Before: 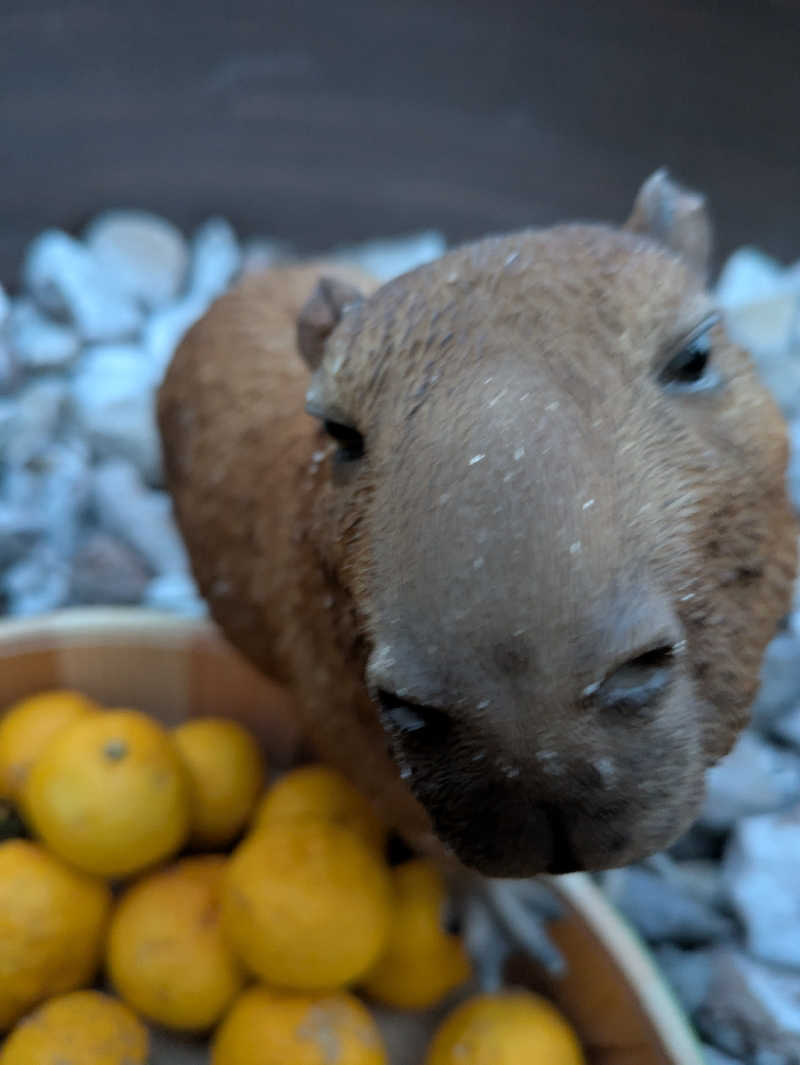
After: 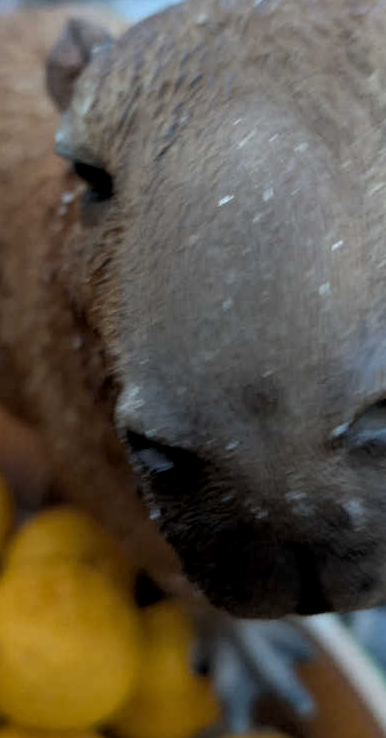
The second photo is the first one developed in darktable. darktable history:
local contrast: highlights 102%, shadows 99%, detail 119%, midtone range 0.2
crop: left 31.414%, top 24.381%, right 20.254%, bottom 6.282%
